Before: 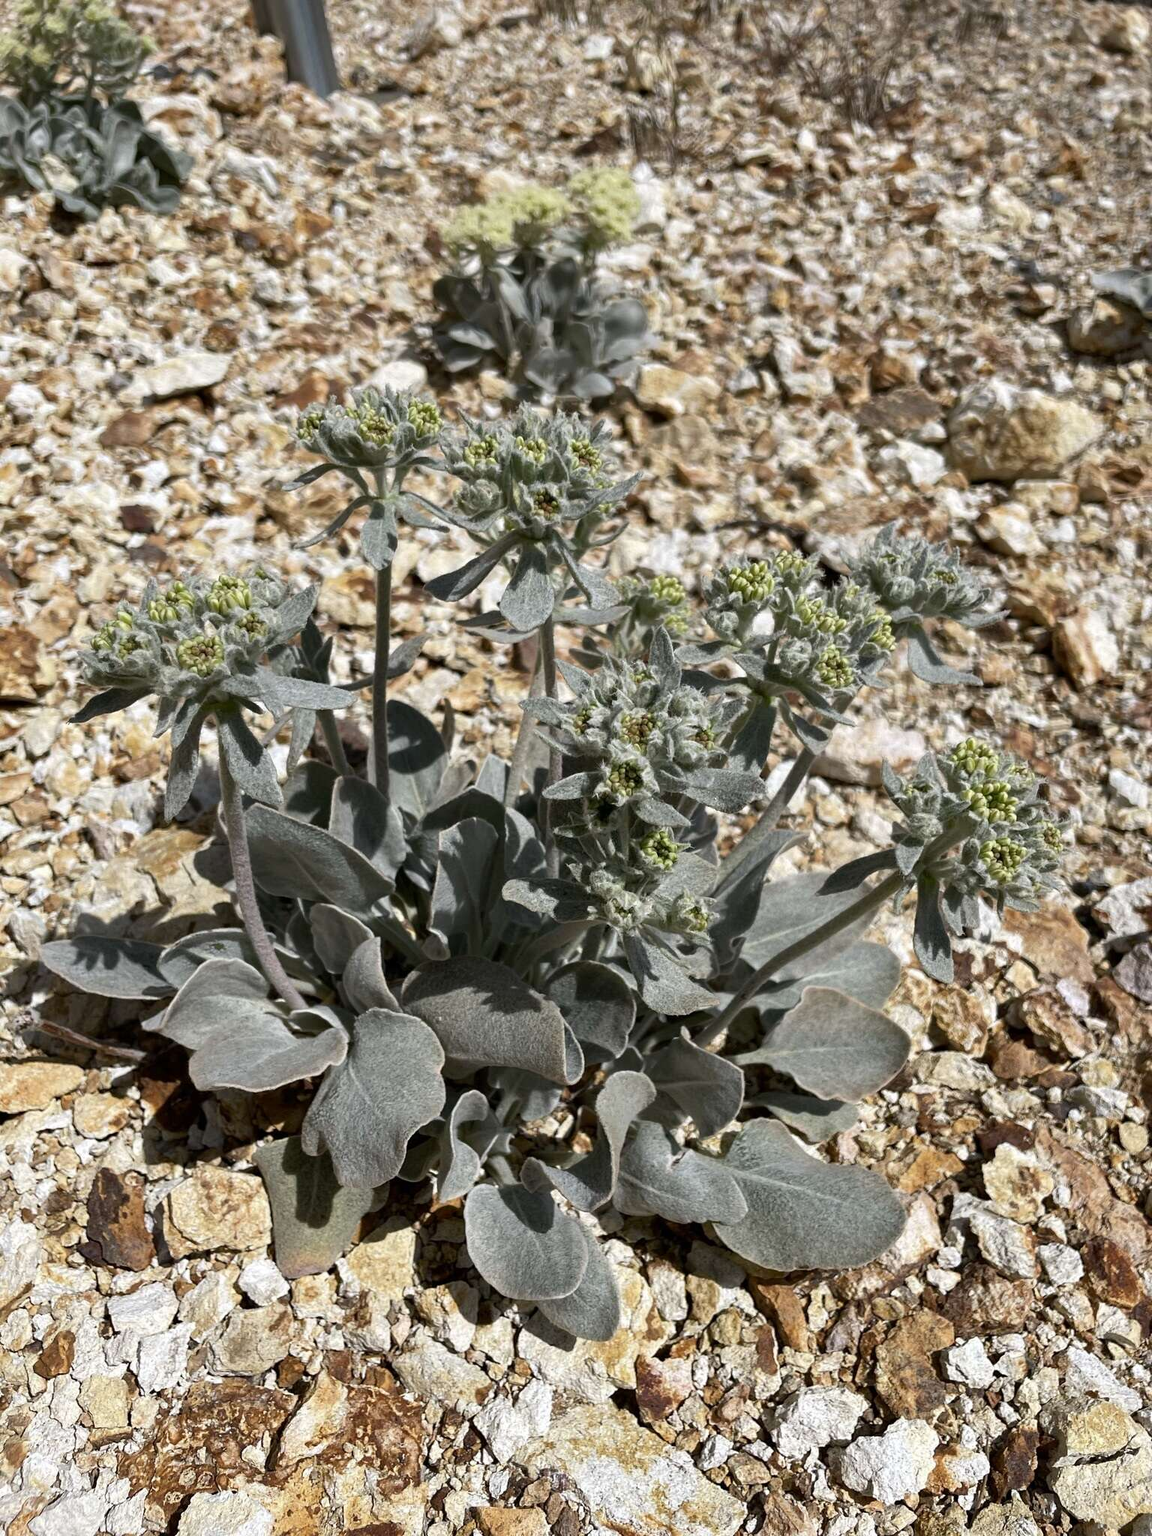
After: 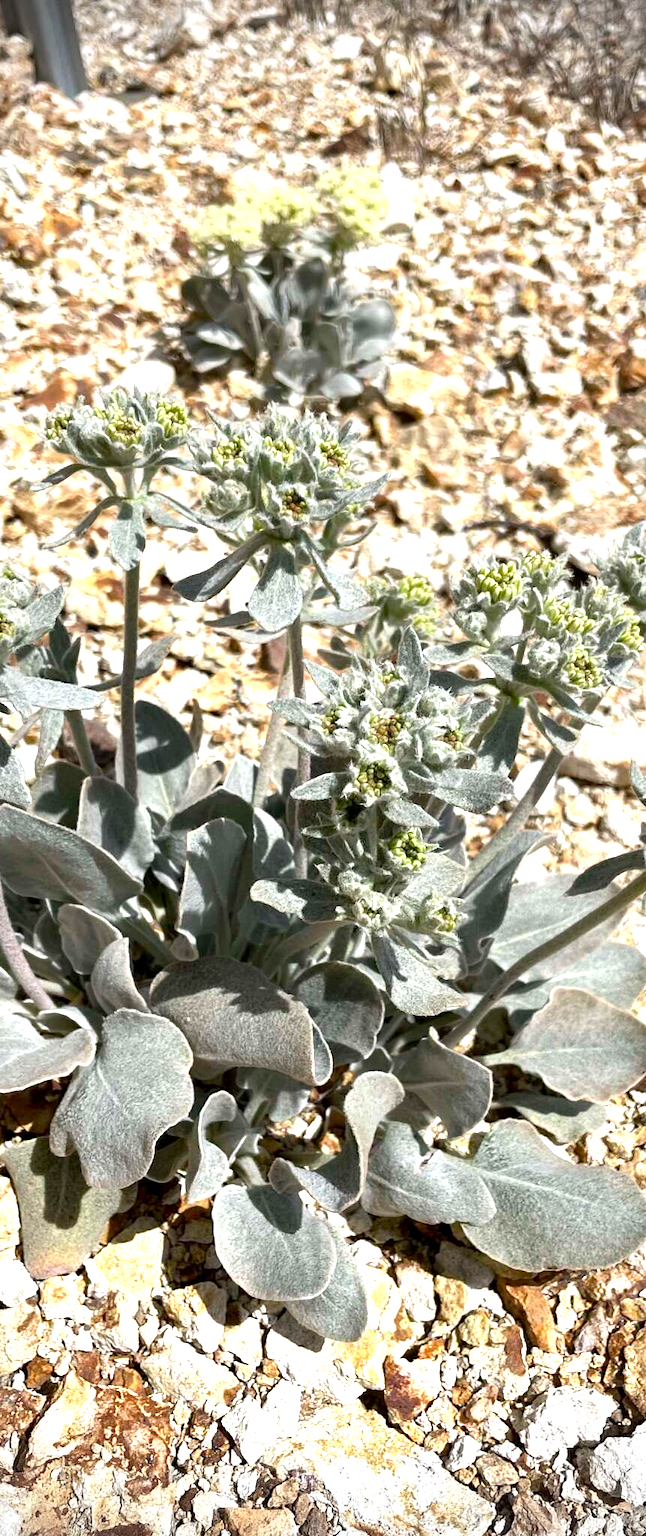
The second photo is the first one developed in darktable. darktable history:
exposure: black level correction 0.001, exposure 1.119 EV, compensate highlight preservation false
vignetting: fall-off start 88.07%, fall-off radius 23.85%, brightness -0.625, saturation -0.671, unbound false
crop: left 21.906%, right 21.989%, bottom 0.005%
